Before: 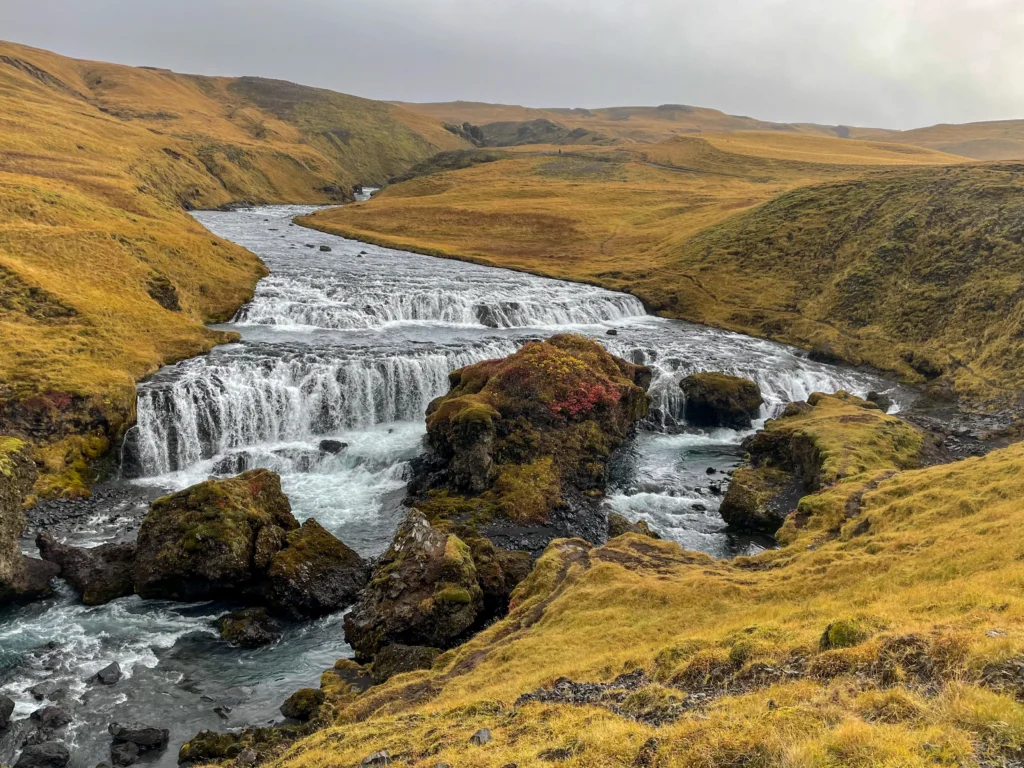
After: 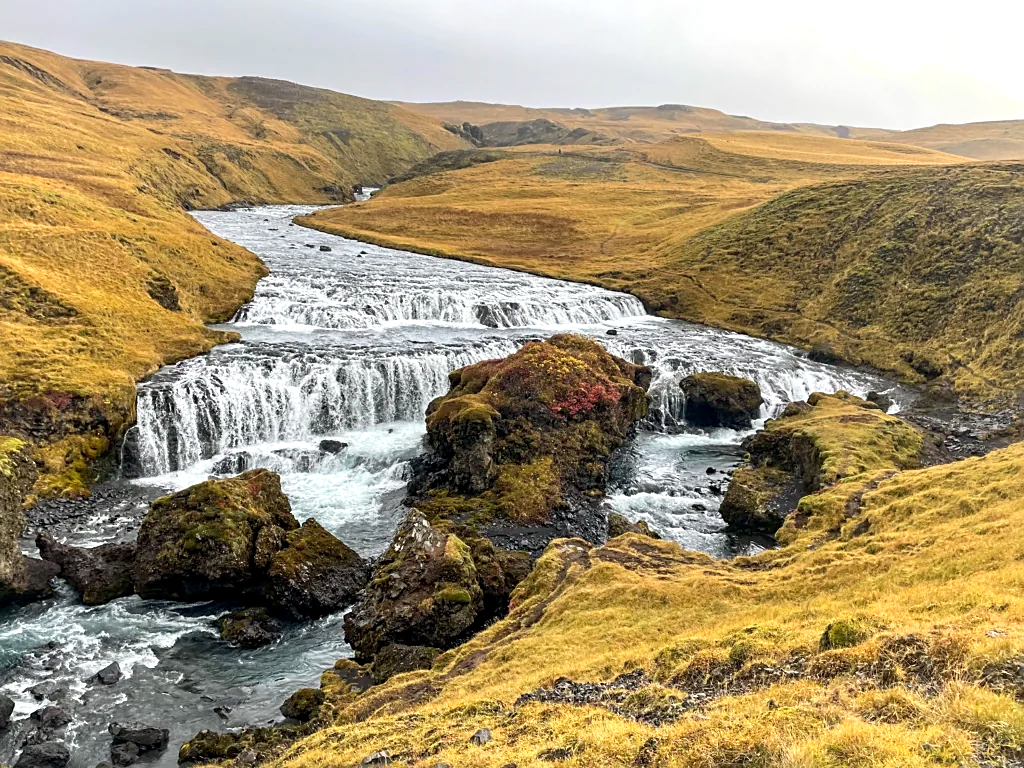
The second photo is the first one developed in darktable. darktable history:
exposure: black level correction 0.001, exposure 0.499 EV, compensate highlight preservation false
shadows and highlights: shadows 0.115, highlights 41.95
sharpen: on, module defaults
